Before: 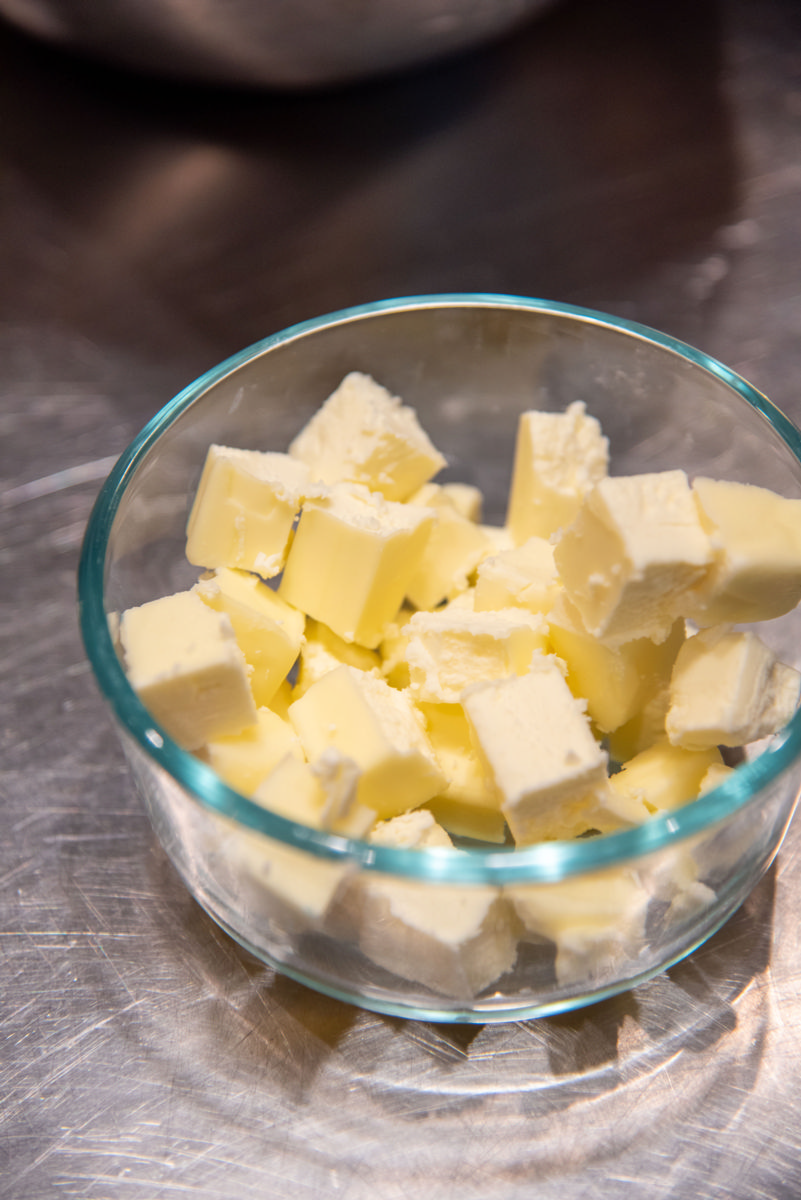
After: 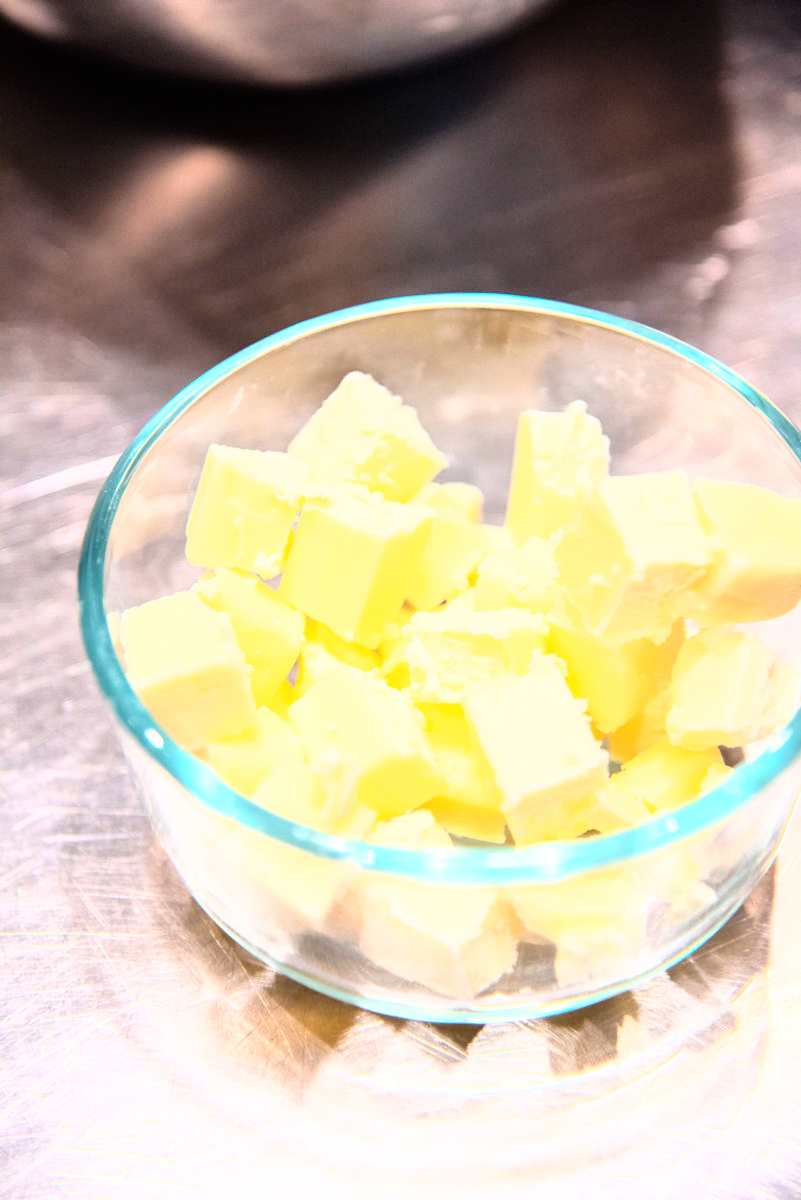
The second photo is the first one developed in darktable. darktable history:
exposure: black level correction 0, exposure 0.891 EV, compensate highlight preservation false
base curve: curves: ch0 [(0, 0) (0.007, 0.004) (0.027, 0.03) (0.046, 0.07) (0.207, 0.54) (0.442, 0.872) (0.673, 0.972) (1, 1)]
